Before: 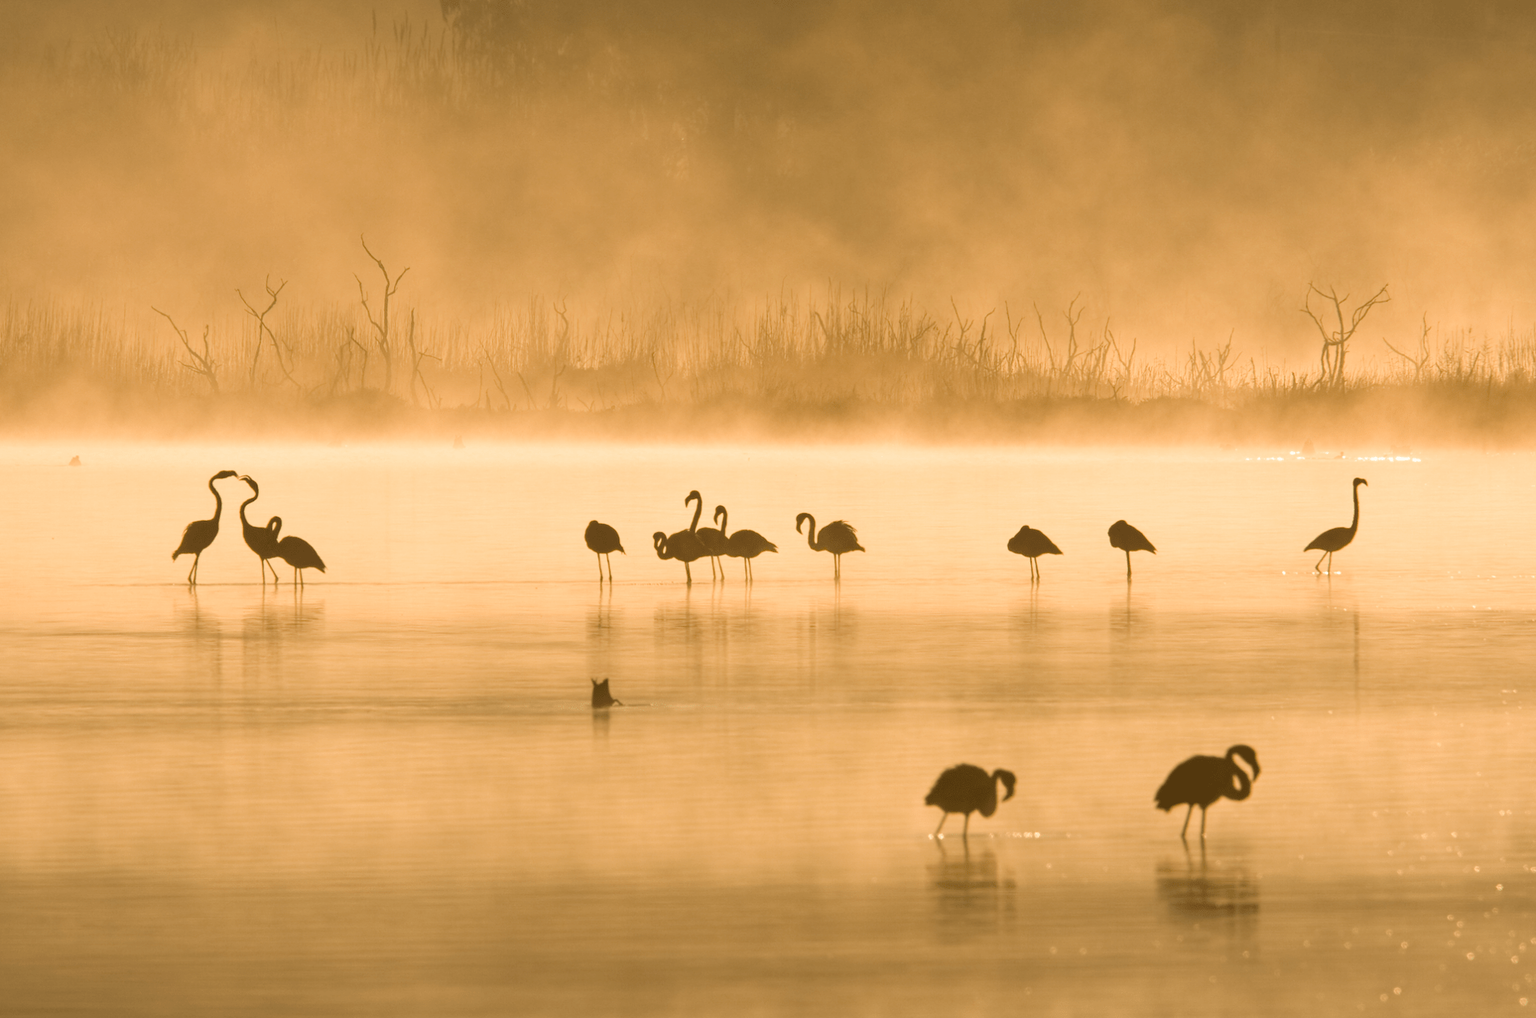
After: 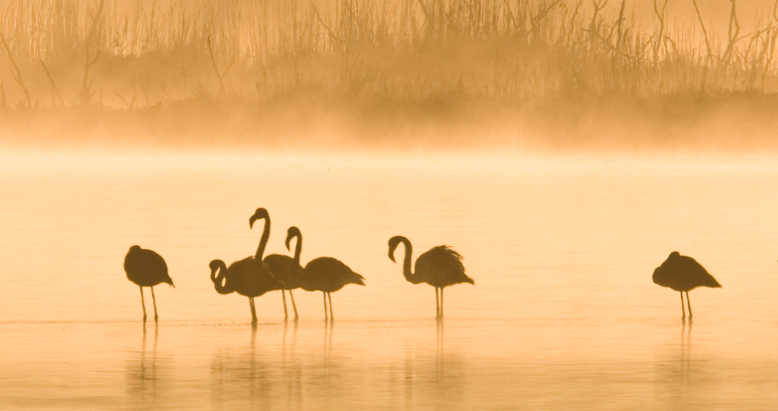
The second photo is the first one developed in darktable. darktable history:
crop: left 31.632%, top 31.858%, right 27.799%, bottom 35.823%
